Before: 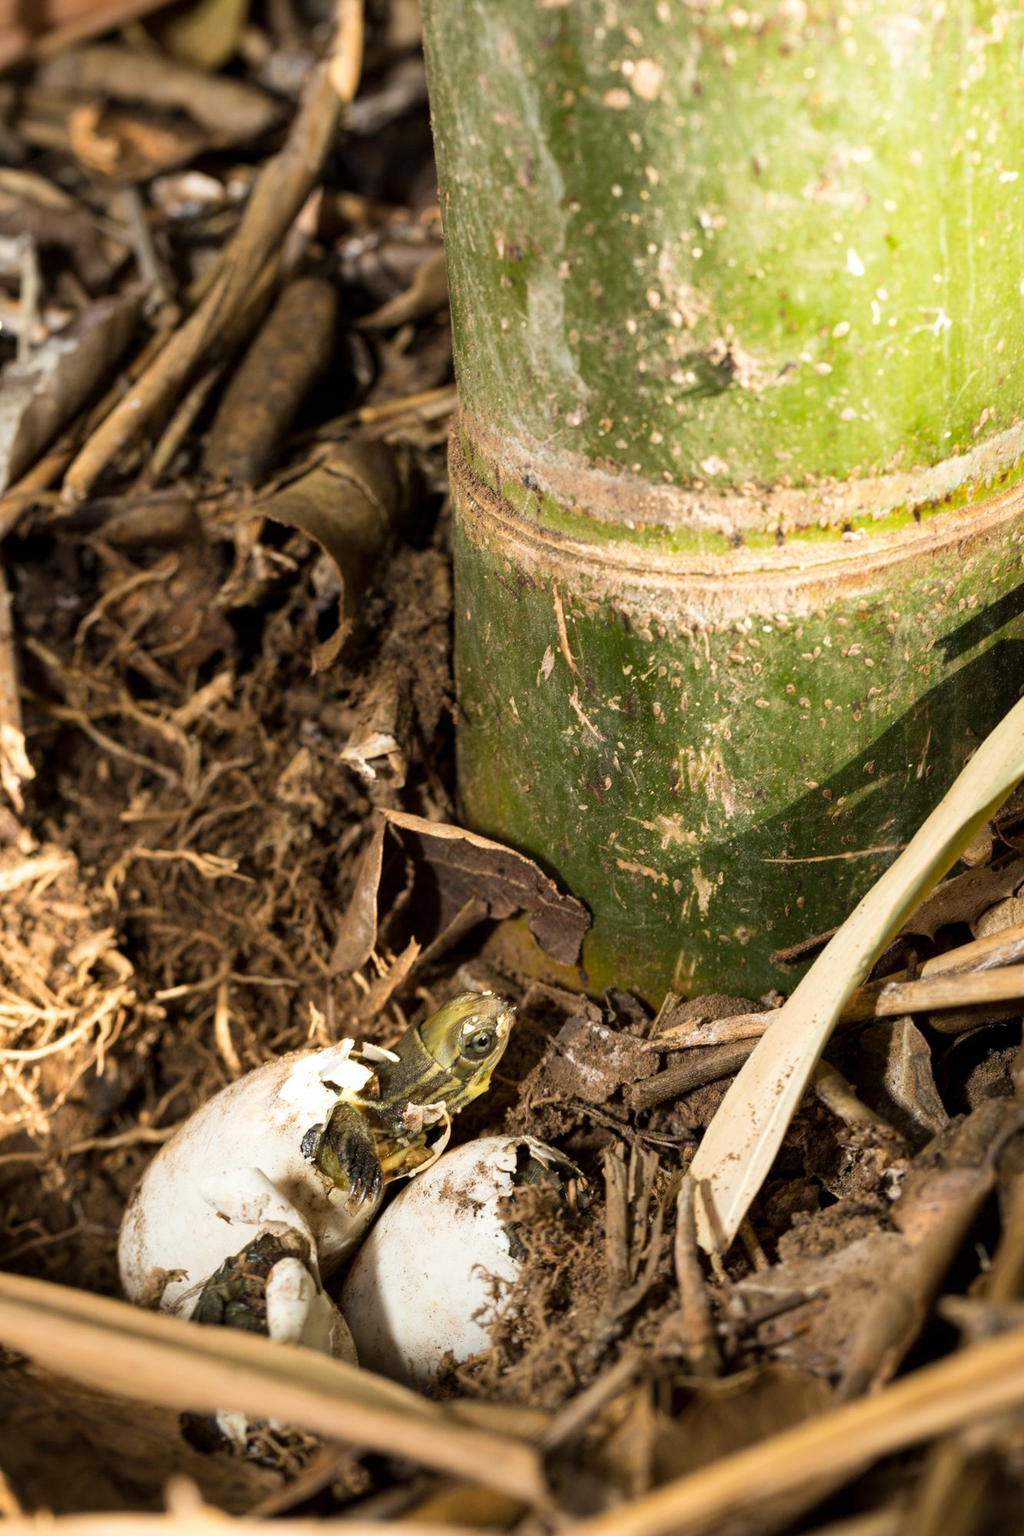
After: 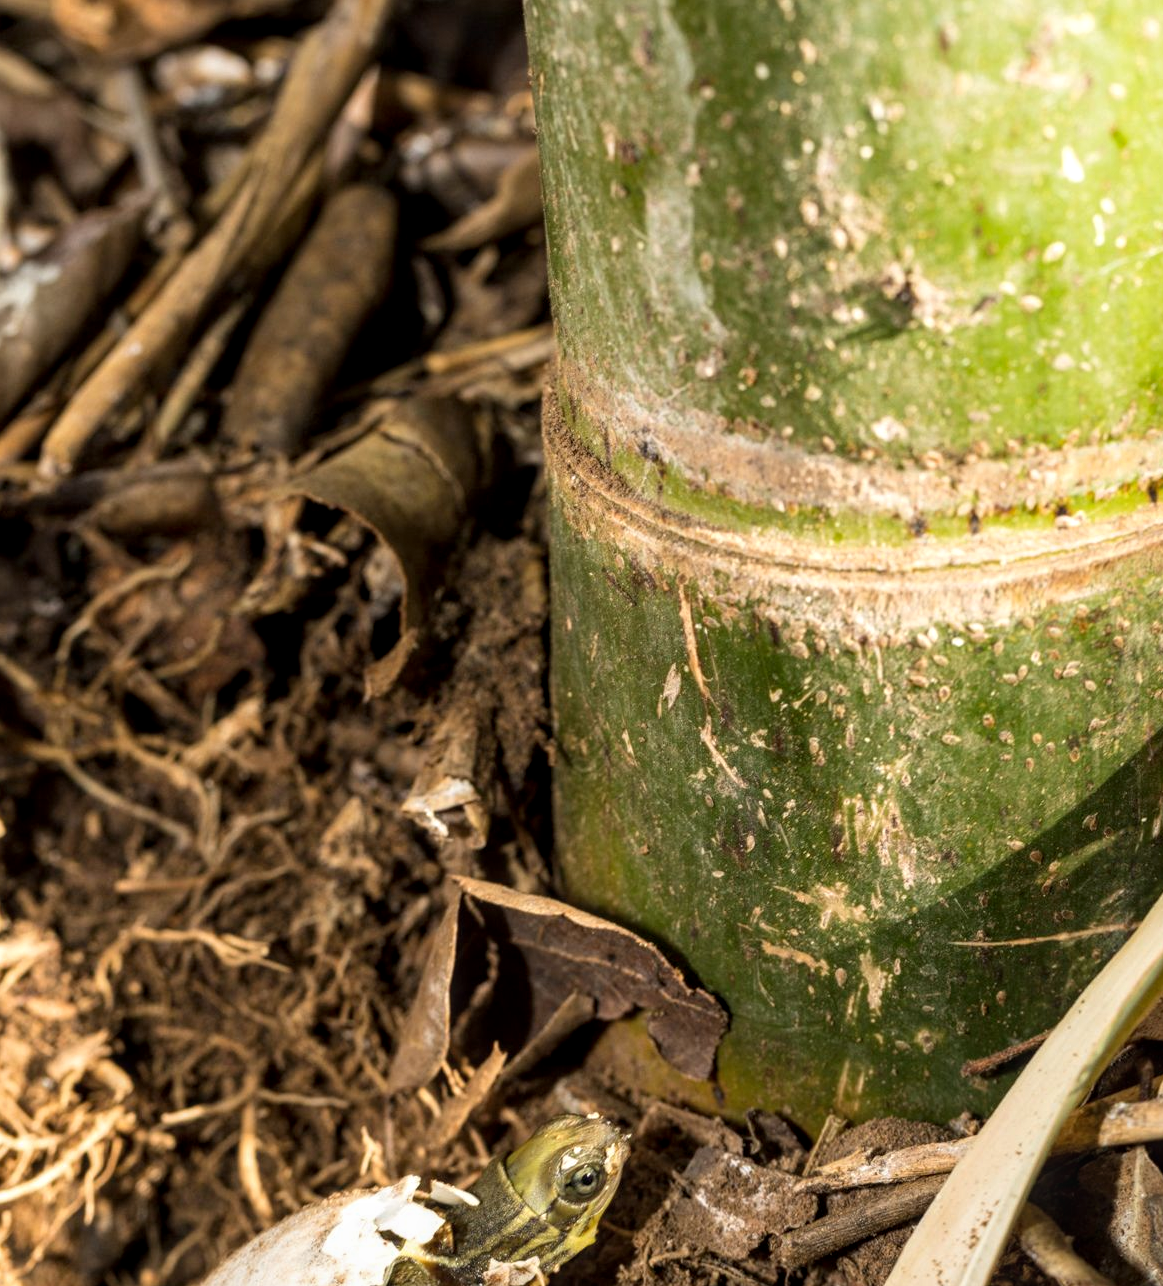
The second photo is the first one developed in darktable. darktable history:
local contrast: on, module defaults
crop: left 3.09%, top 8.851%, right 9.659%, bottom 26.813%
